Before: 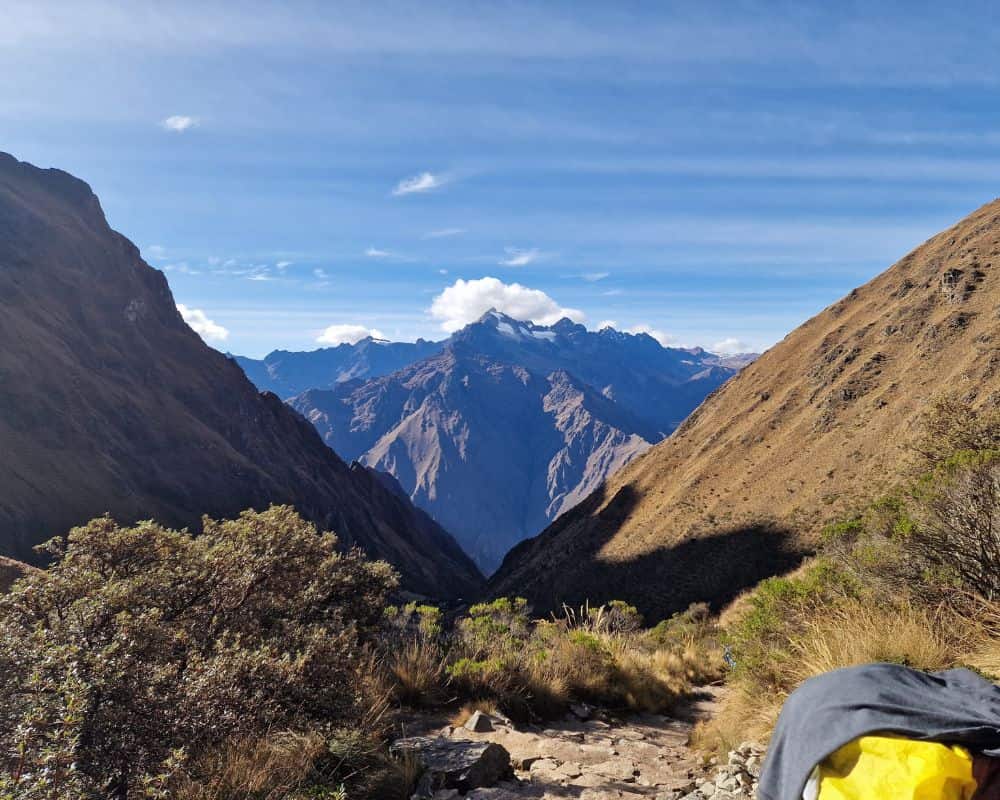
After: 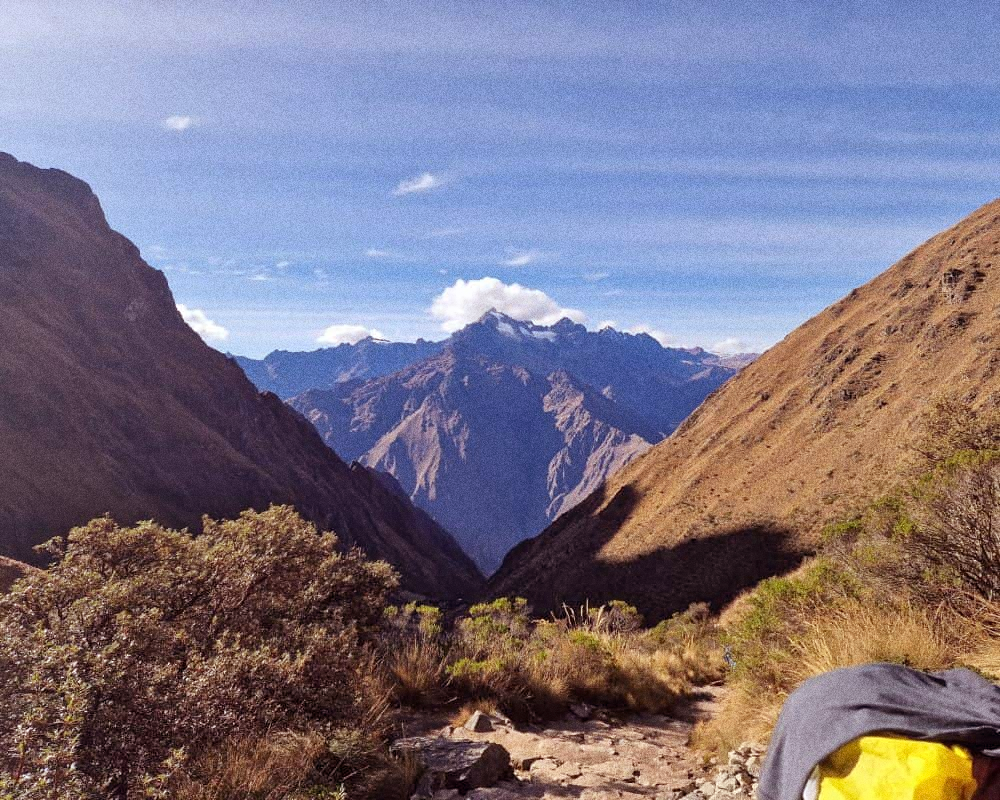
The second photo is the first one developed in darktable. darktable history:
rotate and perspective: automatic cropping off
grain: coarseness 0.09 ISO, strength 40%
rgb levels: mode RGB, independent channels, levels [[0, 0.474, 1], [0, 0.5, 1], [0, 0.5, 1]]
